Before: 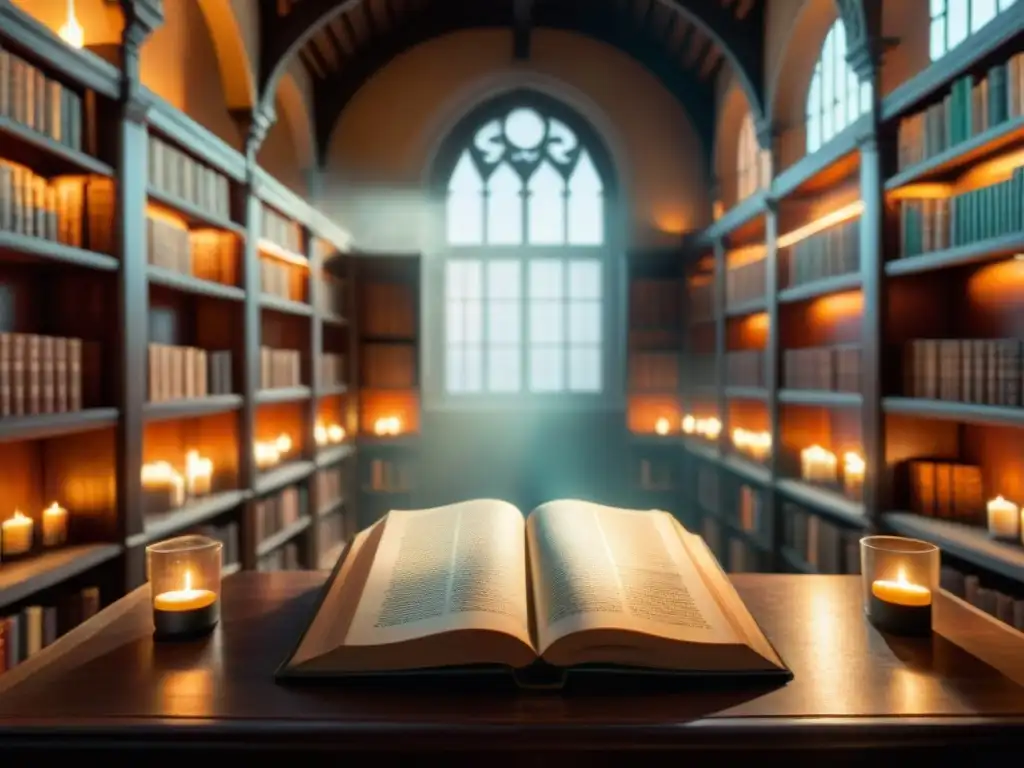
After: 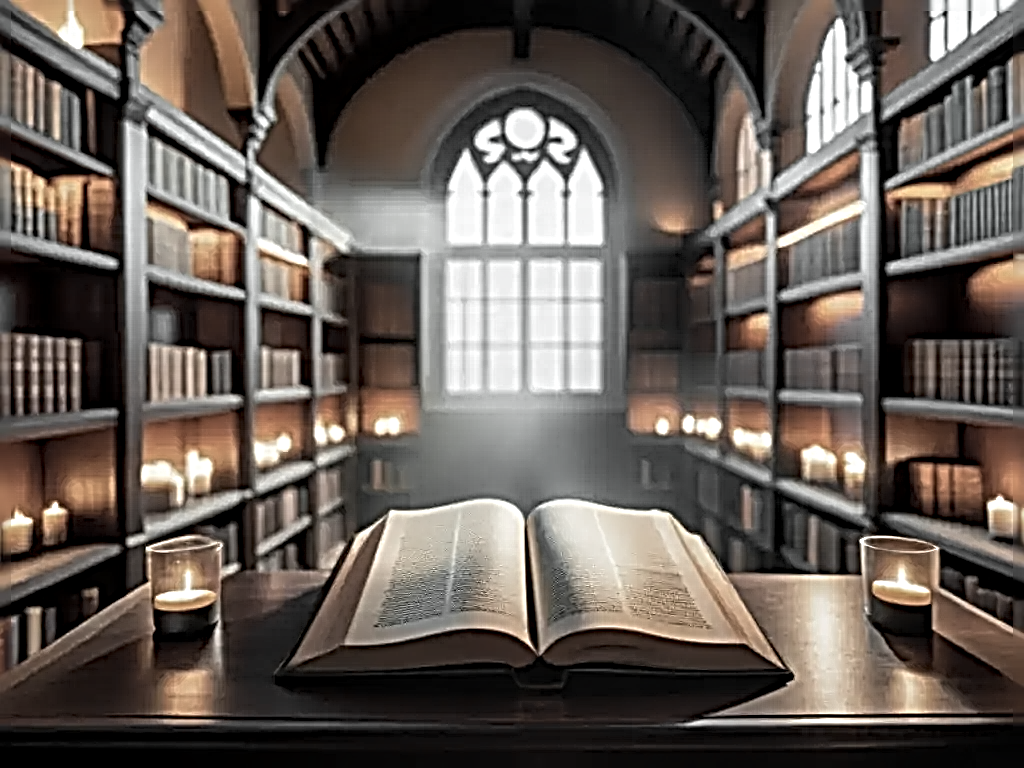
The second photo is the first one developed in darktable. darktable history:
color zones: curves: ch0 [(0, 0.613) (0.01, 0.613) (0.245, 0.448) (0.498, 0.529) (0.642, 0.665) (0.879, 0.777) (0.99, 0.613)]; ch1 [(0, 0.035) (0.121, 0.189) (0.259, 0.197) (0.415, 0.061) (0.589, 0.022) (0.732, 0.022) (0.857, 0.026) (0.991, 0.053)]
local contrast: detail 130%
sharpen: radius 4.001, amount 2
